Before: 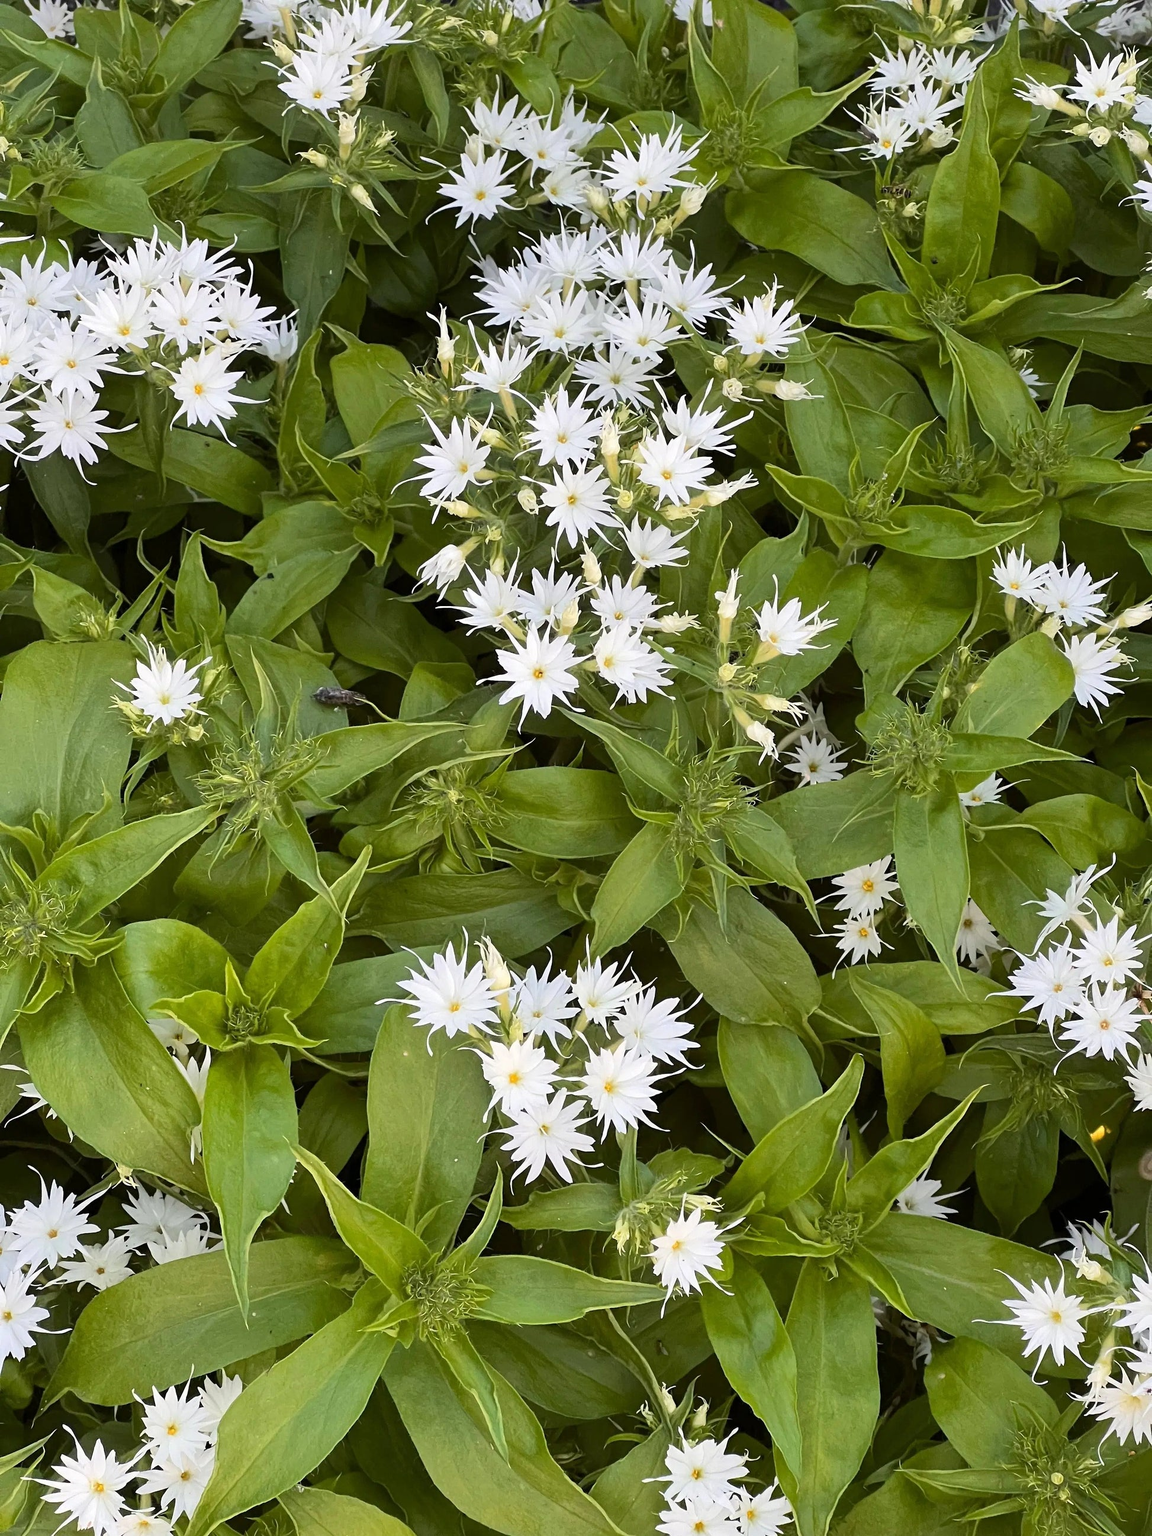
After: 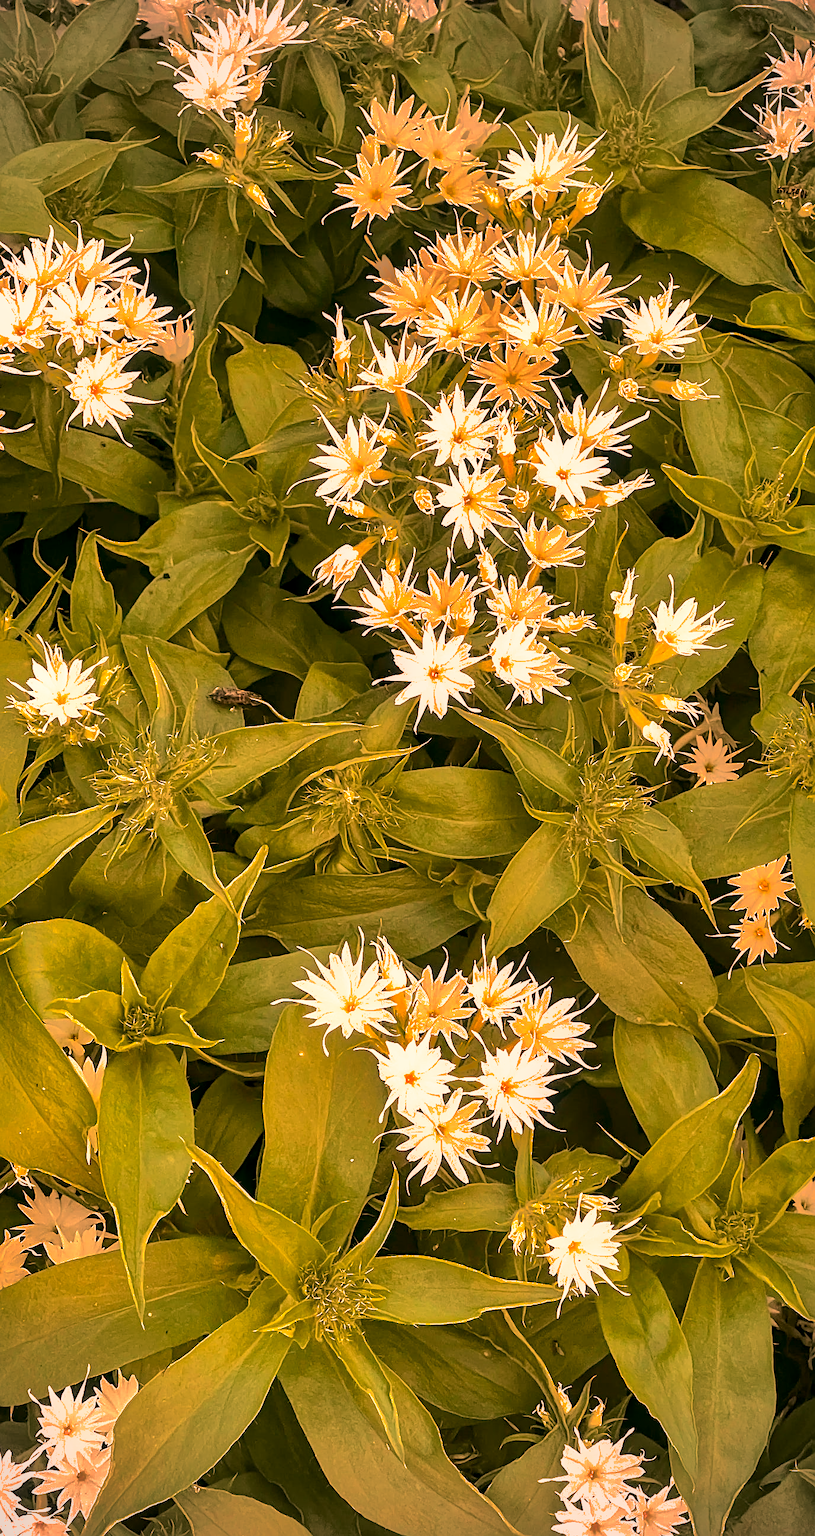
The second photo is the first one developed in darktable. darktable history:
shadows and highlights: shadows -19.91, highlights -73.15
vignetting: on, module defaults
crop and rotate: left 9.061%, right 20.142%
local contrast: on, module defaults
white balance: red 1.467, blue 0.684
sharpen: on, module defaults
color correction: highlights a* 4.02, highlights b* 4.98, shadows a* -7.55, shadows b* 4.98
